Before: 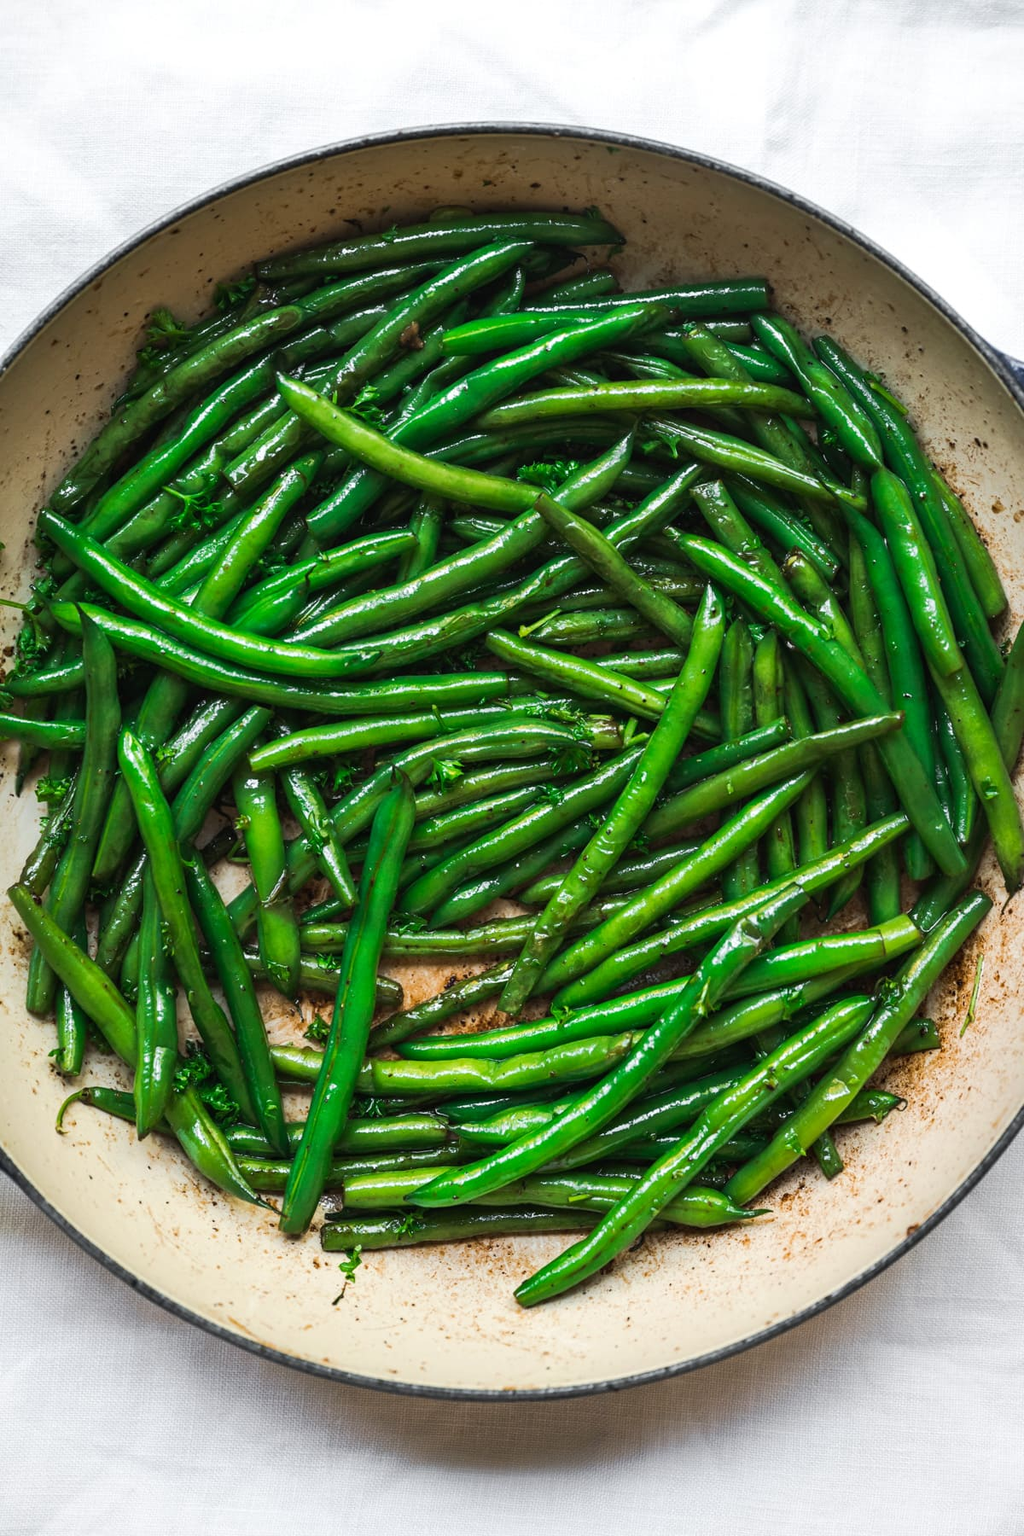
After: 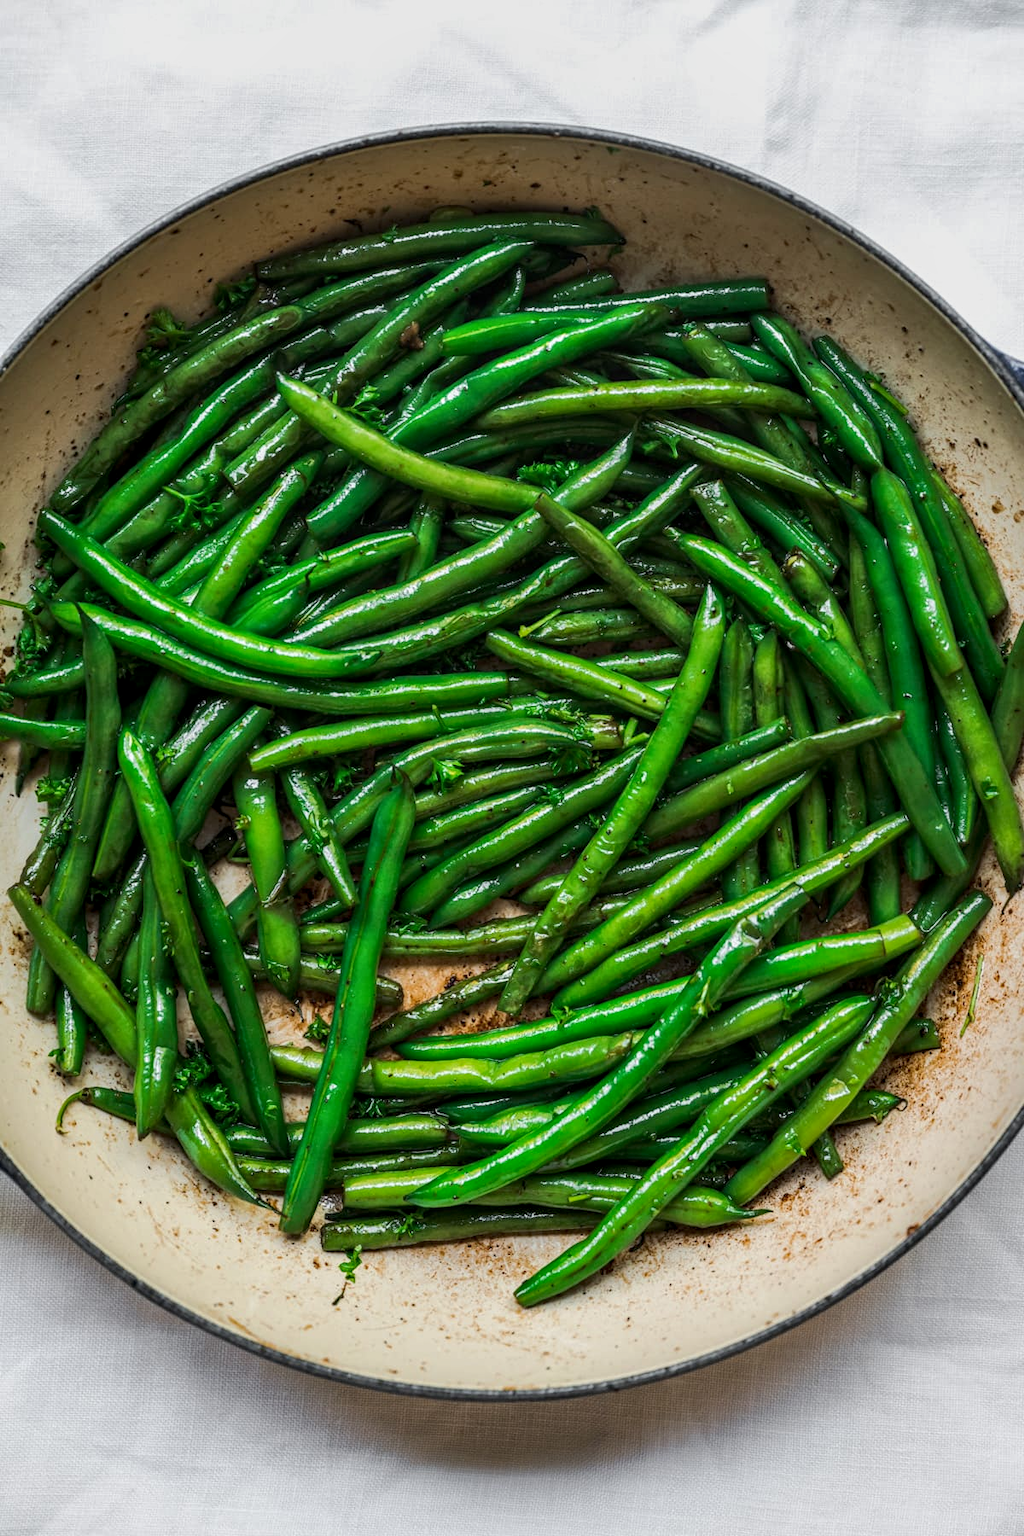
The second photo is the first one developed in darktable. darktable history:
shadows and highlights: shadows -19.97, white point adjustment -1.85, highlights -34.75
local contrast: on, module defaults
exposure: black level correction 0.002, exposure -0.106 EV, compensate highlight preservation false
